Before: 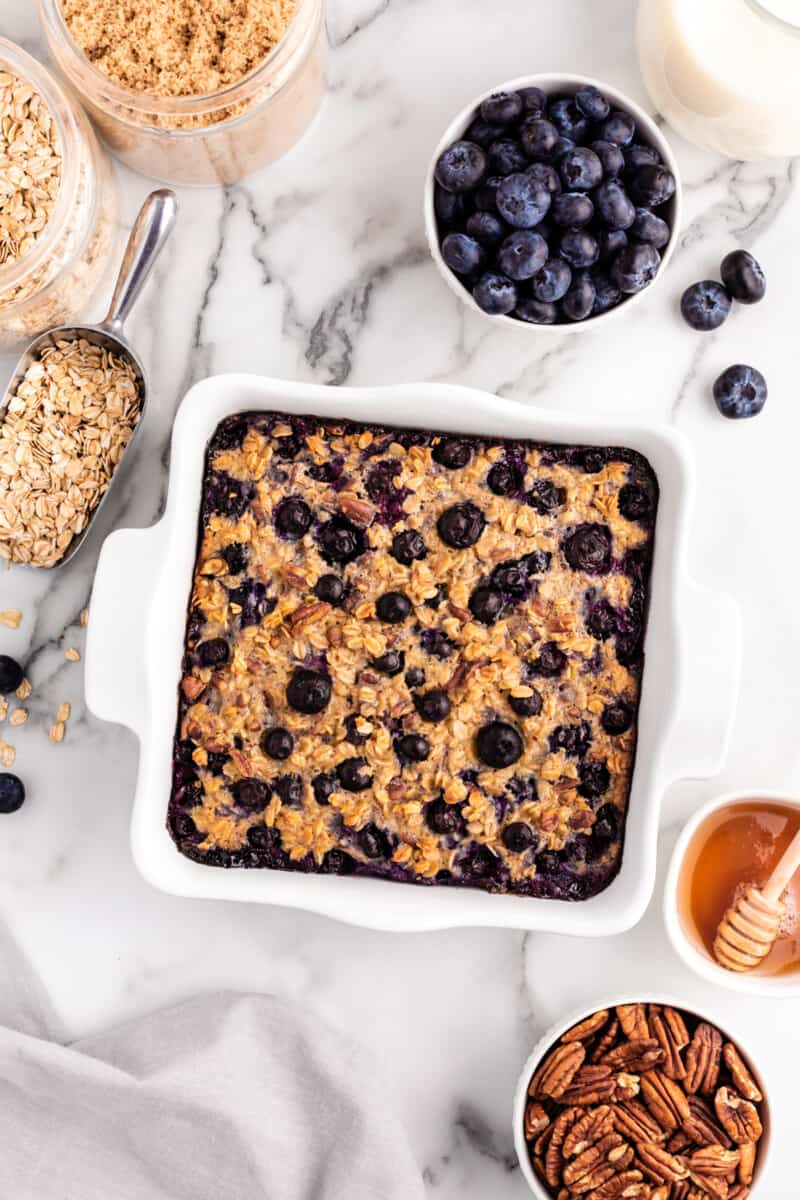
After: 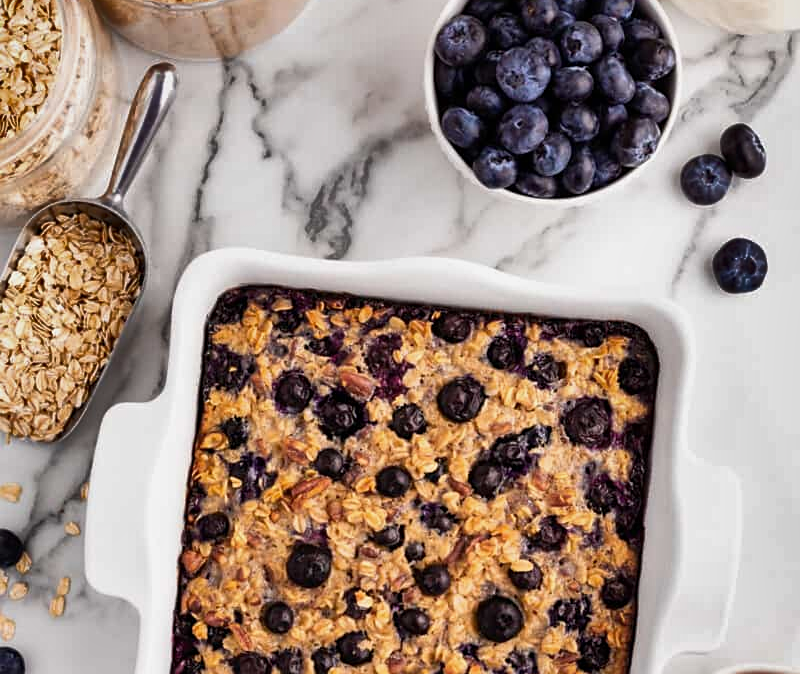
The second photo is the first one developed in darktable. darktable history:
shadows and highlights: white point adjustment -3.67, highlights -63.85, soften with gaussian
crop and rotate: top 10.503%, bottom 33.255%
sharpen: amount 0.209
